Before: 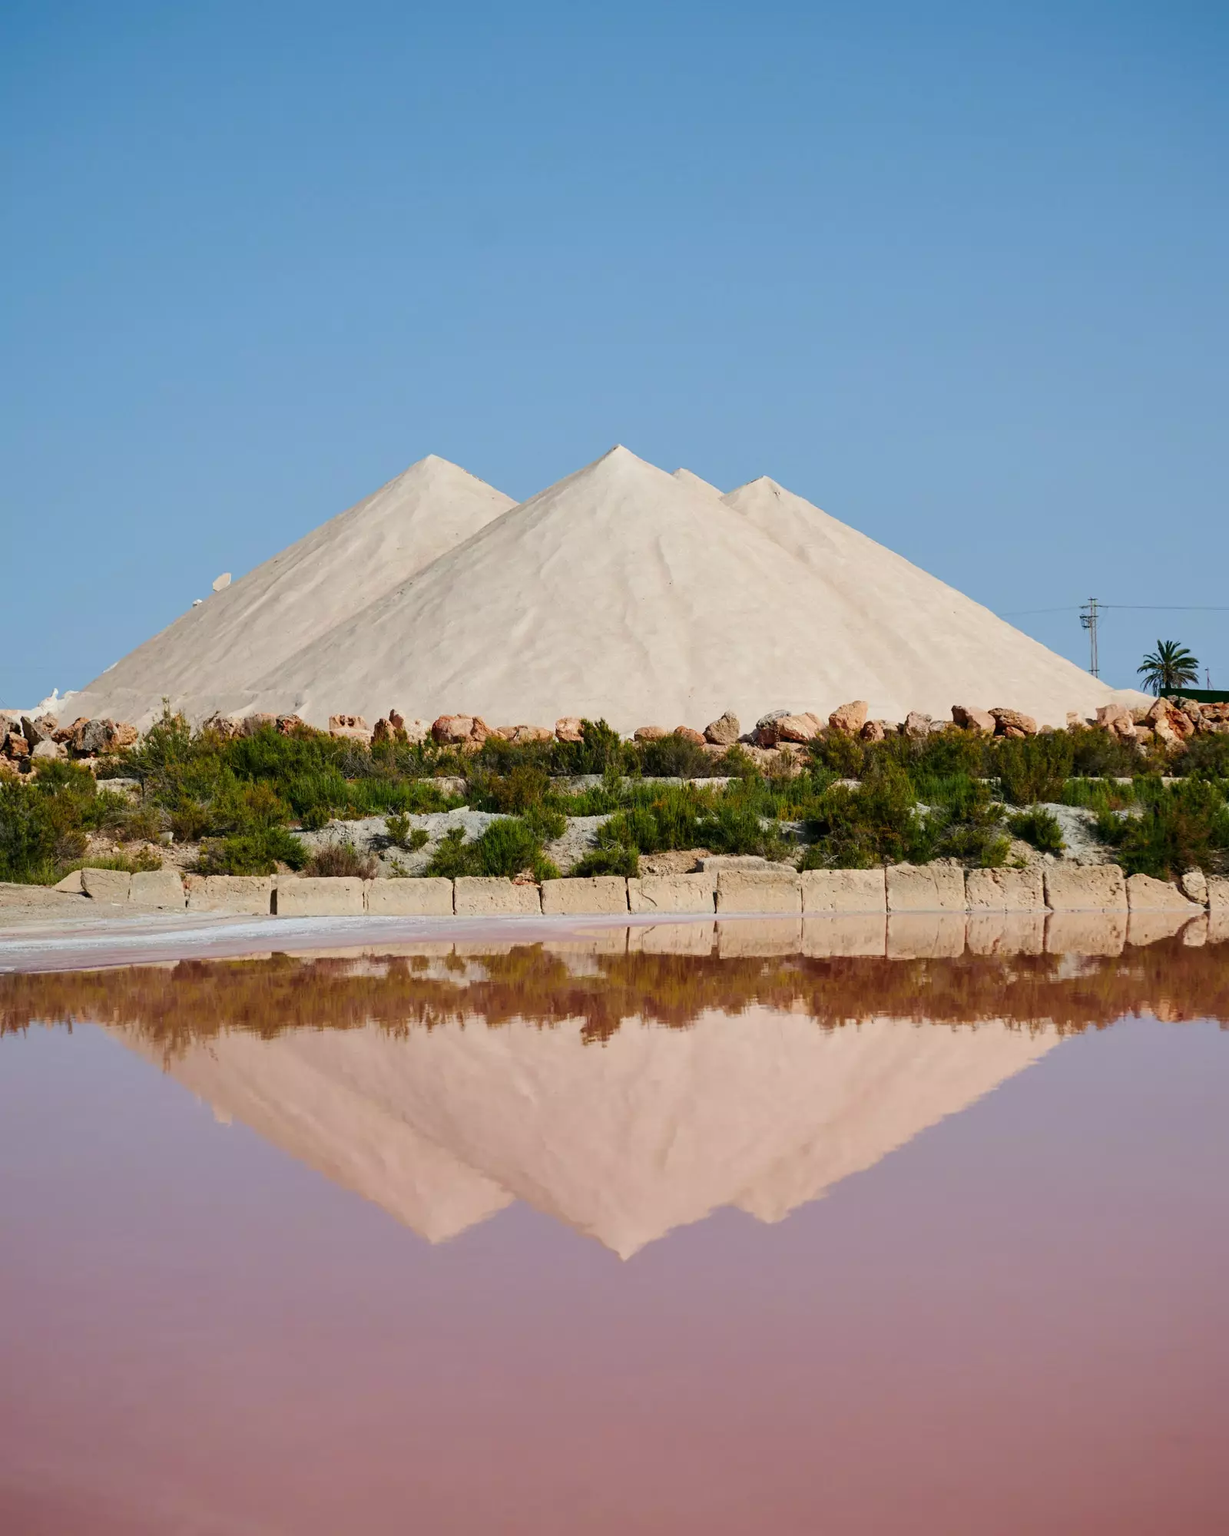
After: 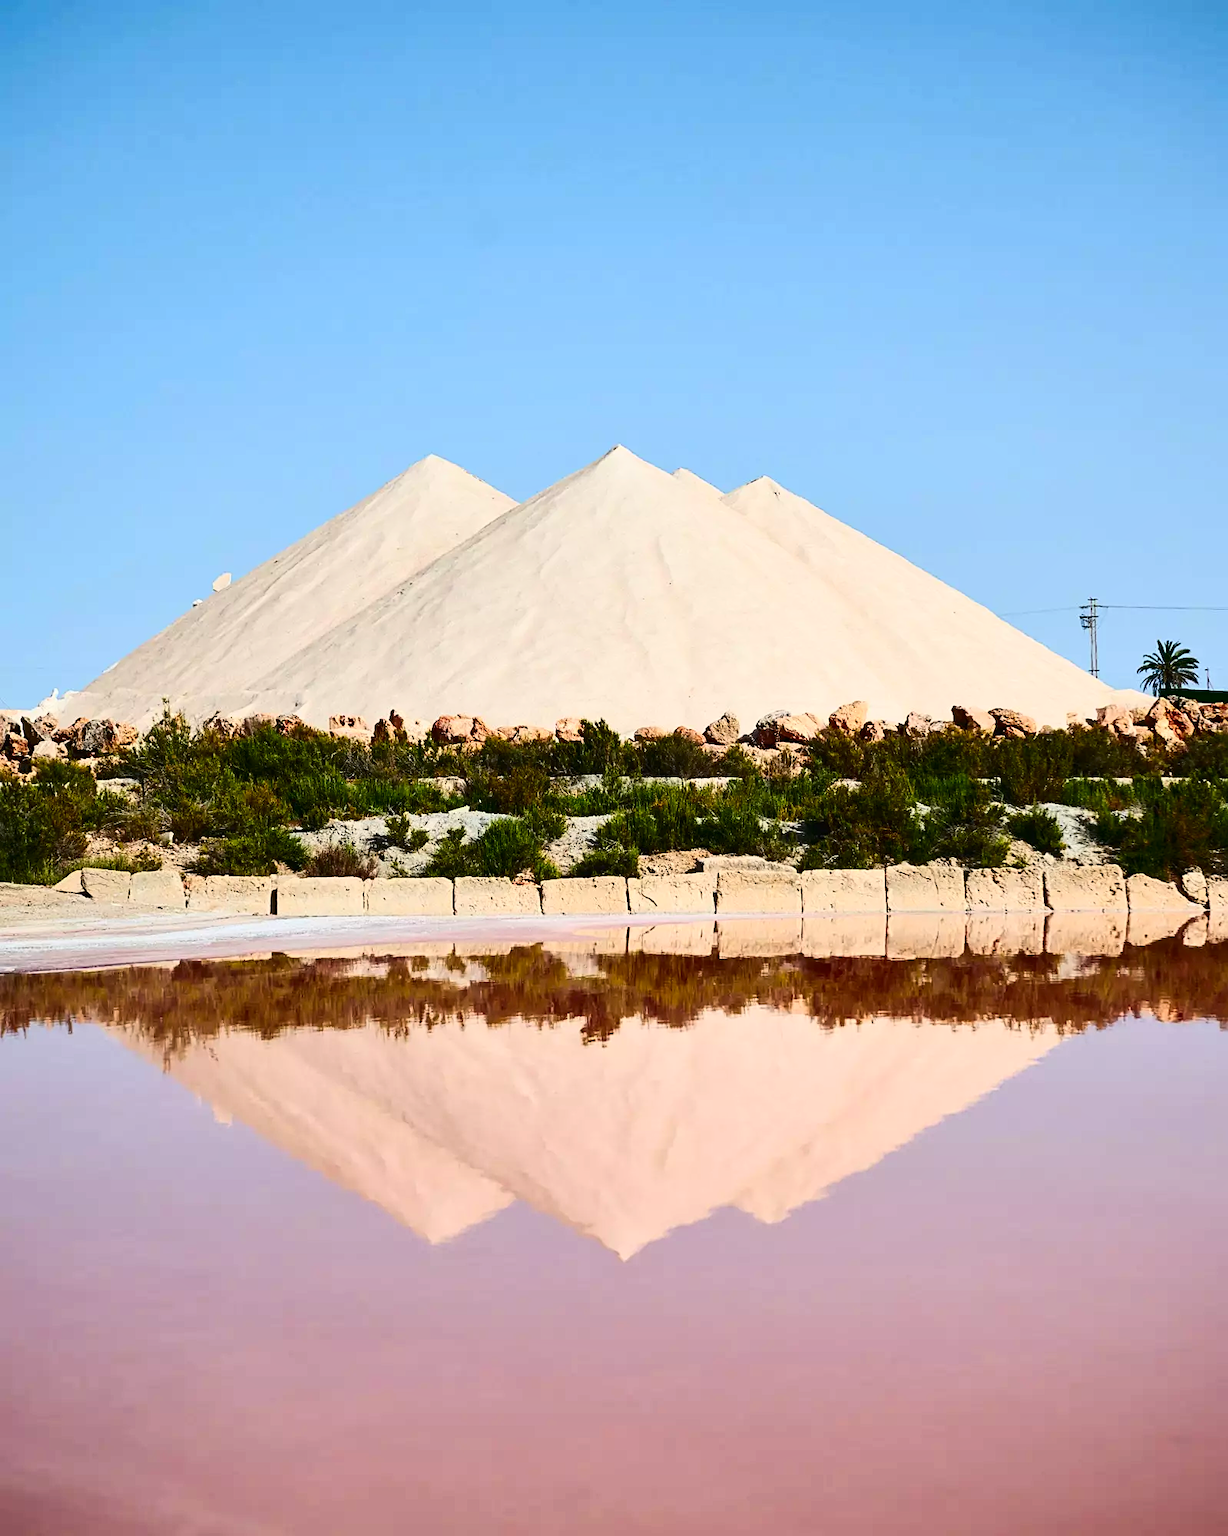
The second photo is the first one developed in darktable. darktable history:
sharpen: on, module defaults
contrast brightness saturation: contrast 0.406, brightness 0.054, saturation 0.248
shadows and highlights: shadows 37.25, highlights -26.79, soften with gaussian
exposure: black level correction -0.005, exposure 0.057 EV, compensate highlight preservation false
